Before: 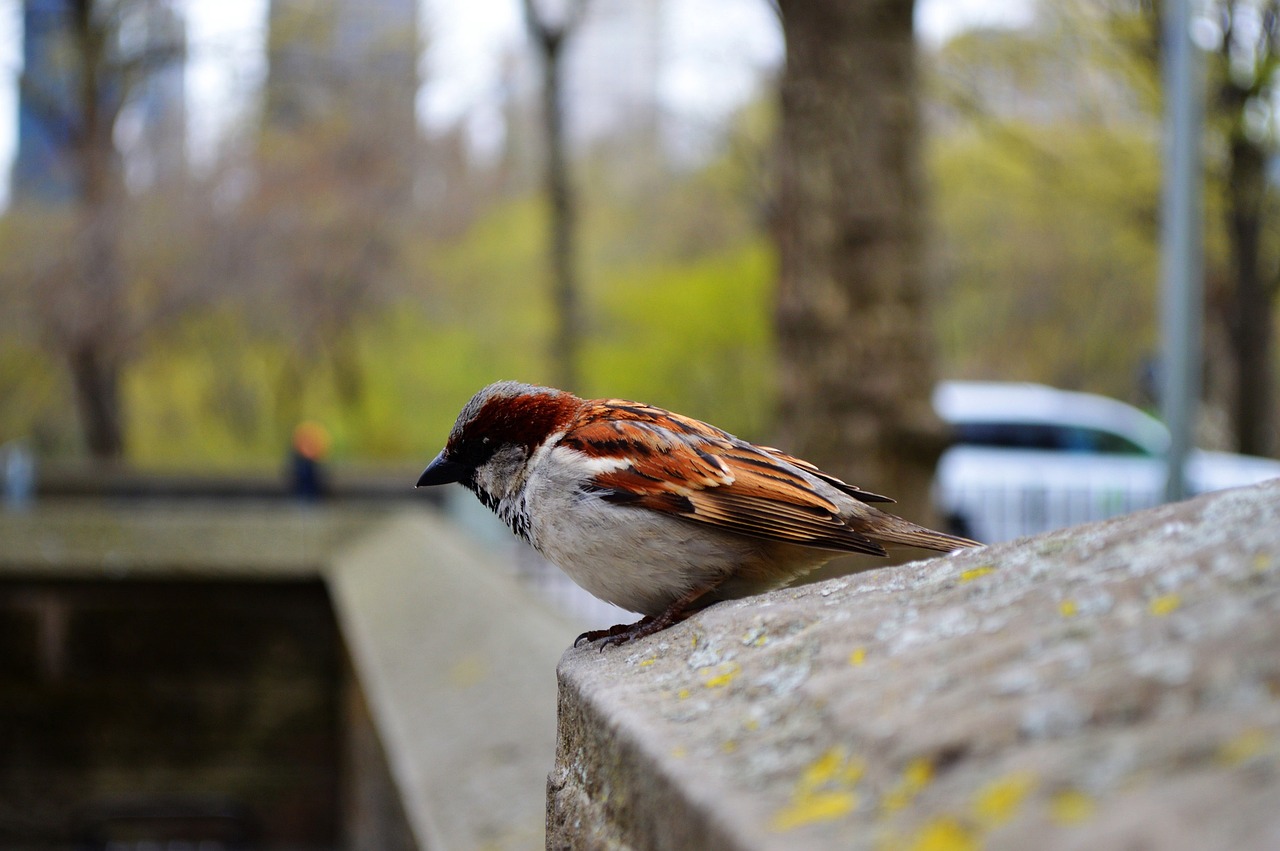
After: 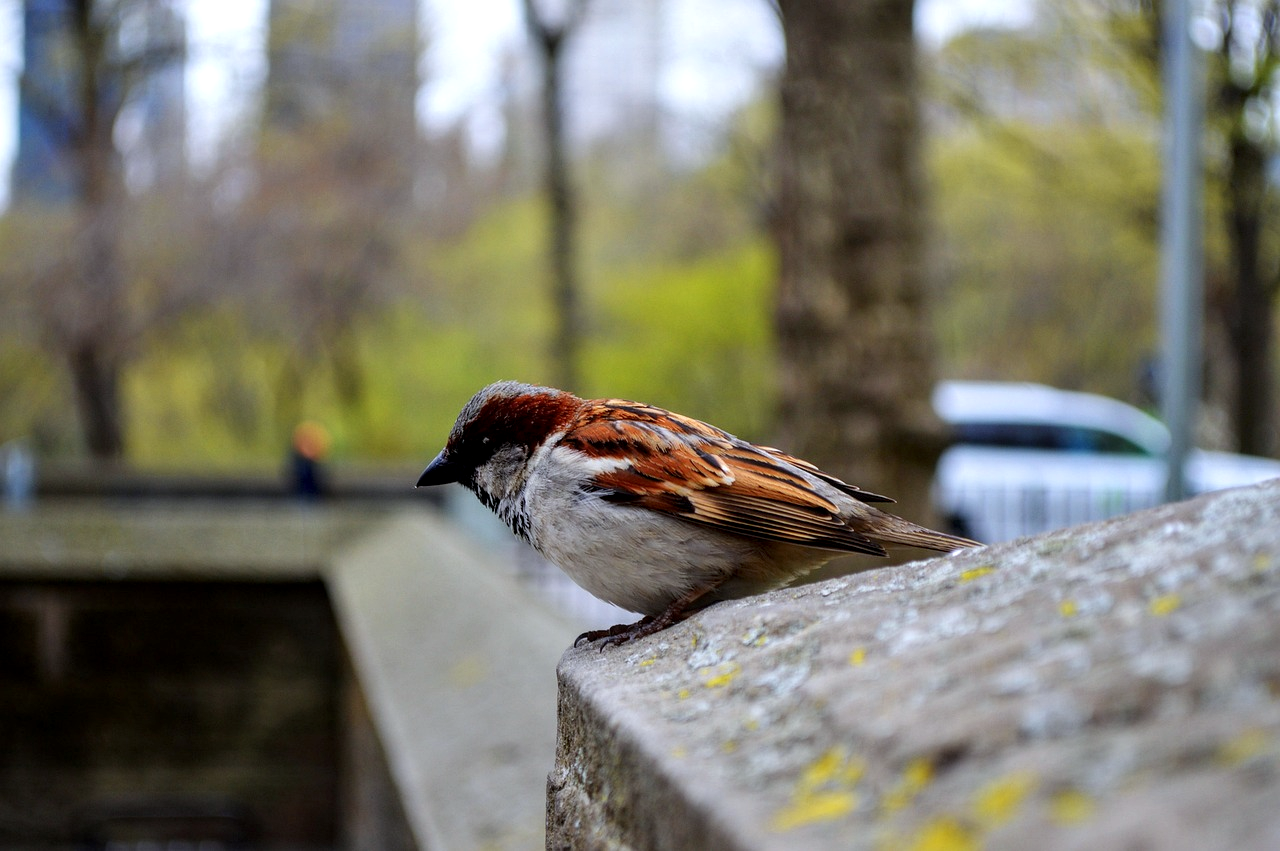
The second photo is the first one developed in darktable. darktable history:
white balance: red 0.976, blue 1.04
local contrast: detail 130%
